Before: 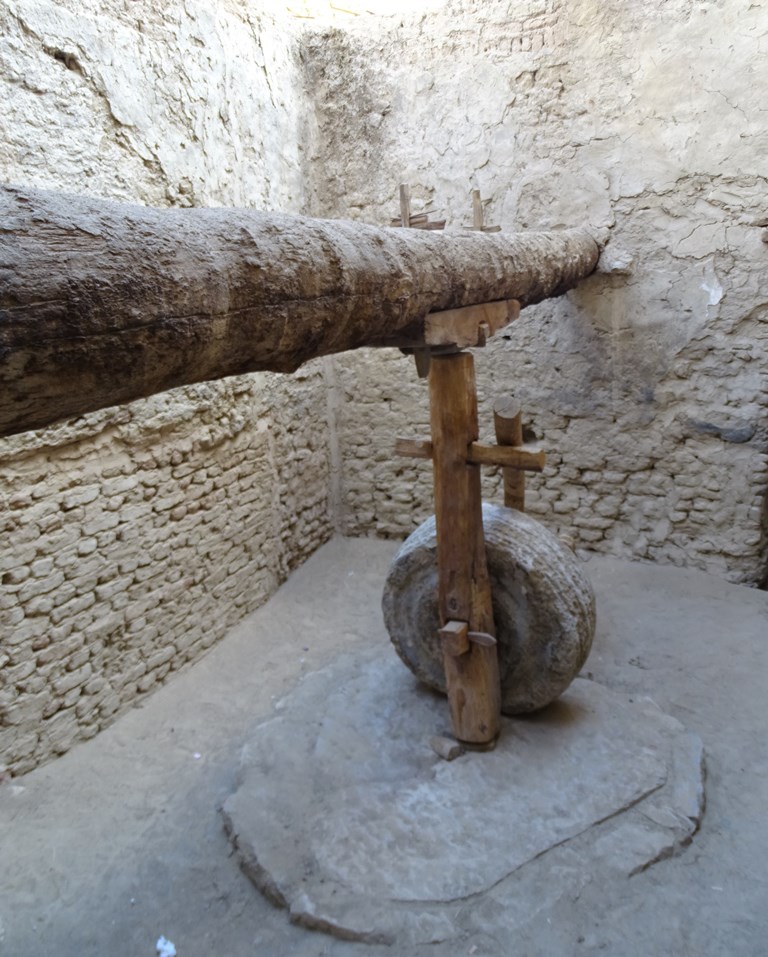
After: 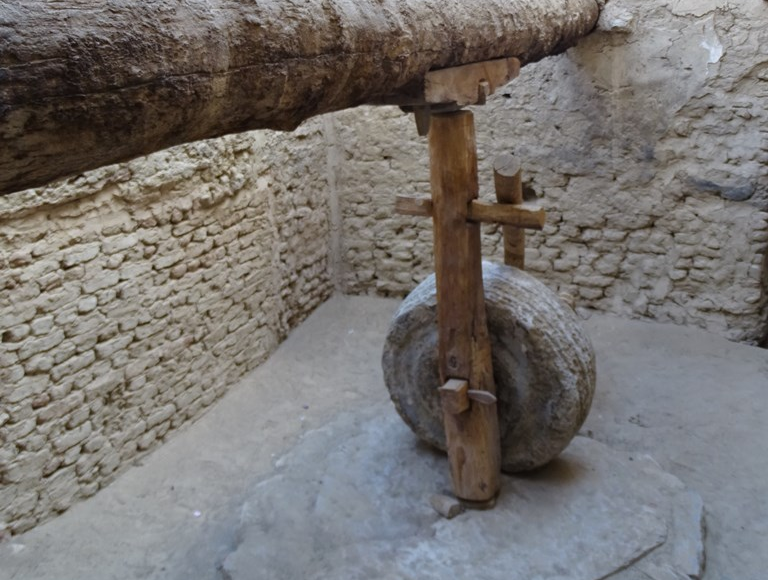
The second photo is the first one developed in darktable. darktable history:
shadows and highlights: shadows 5, soften with gaussian
crop and rotate: top 25.357%, bottom 13.942%
